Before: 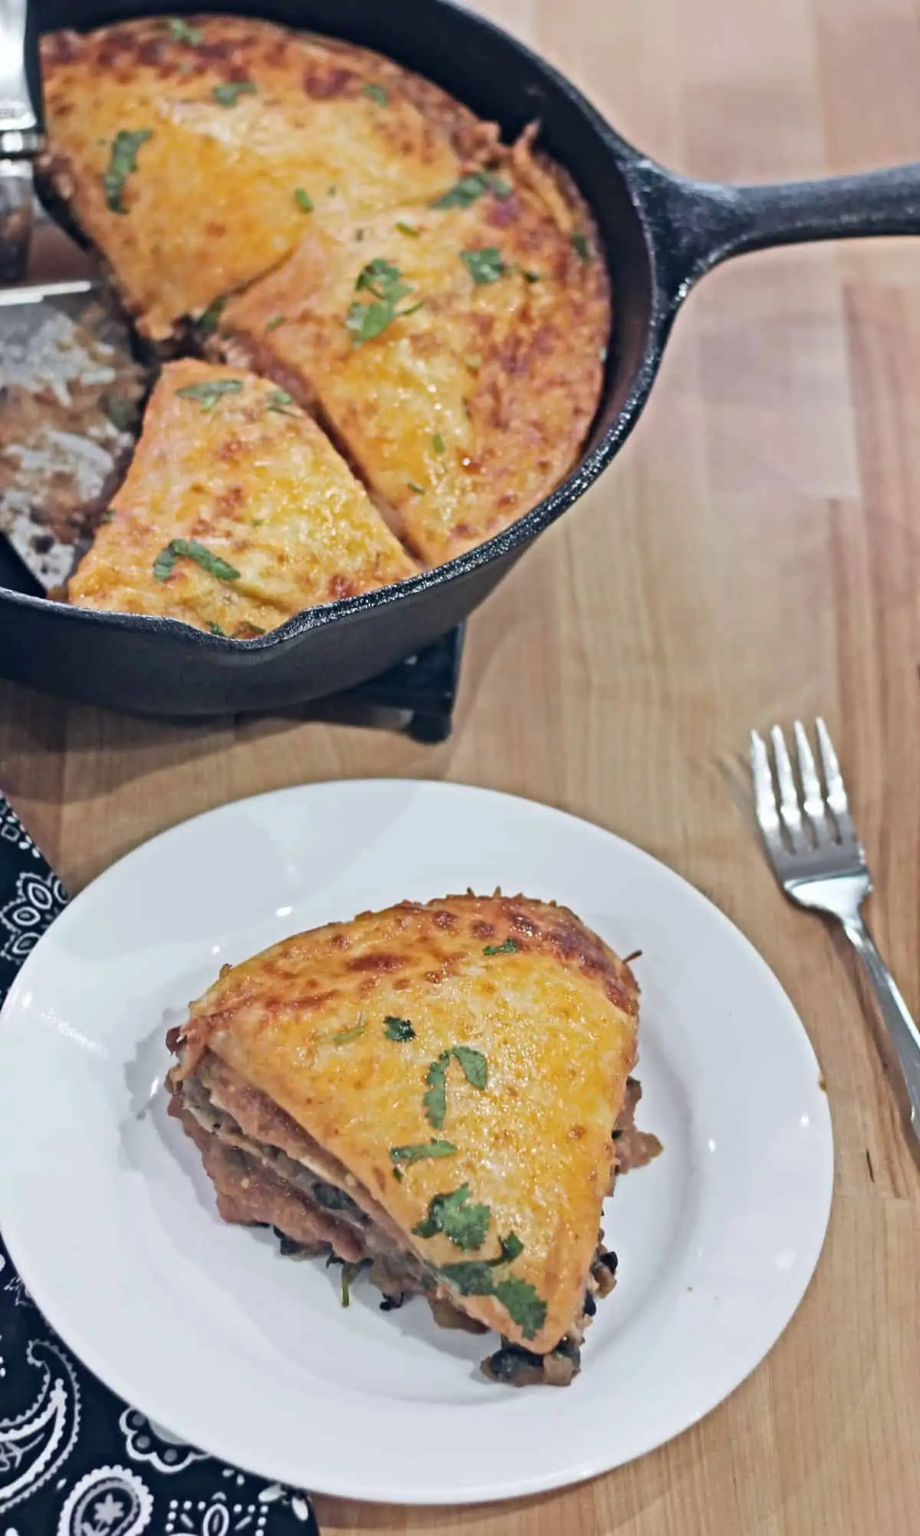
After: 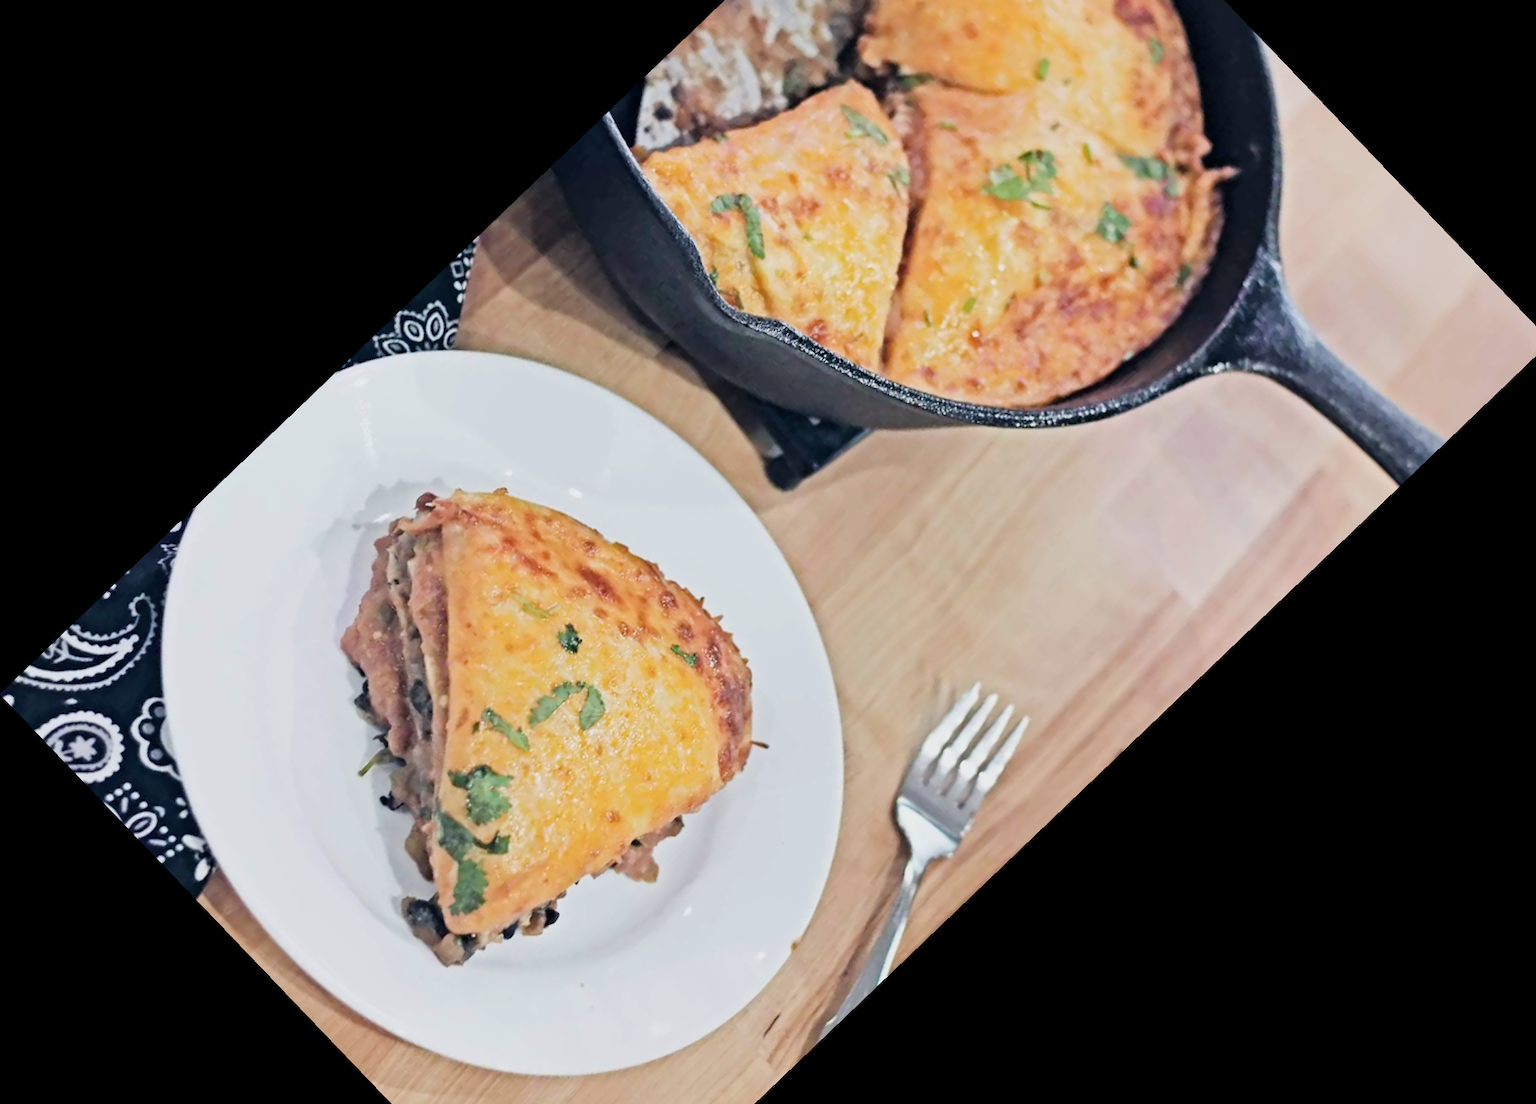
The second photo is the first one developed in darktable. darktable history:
crop and rotate: angle -46.26°, top 16.234%, right 0.912%, bottom 11.704%
filmic rgb: black relative exposure -7.65 EV, white relative exposure 4.56 EV, hardness 3.61, contrast 1.05
exposure: black level correction 0, exposure 0.7 EV, compensate exposure bias true, compensate highlight preservation false
